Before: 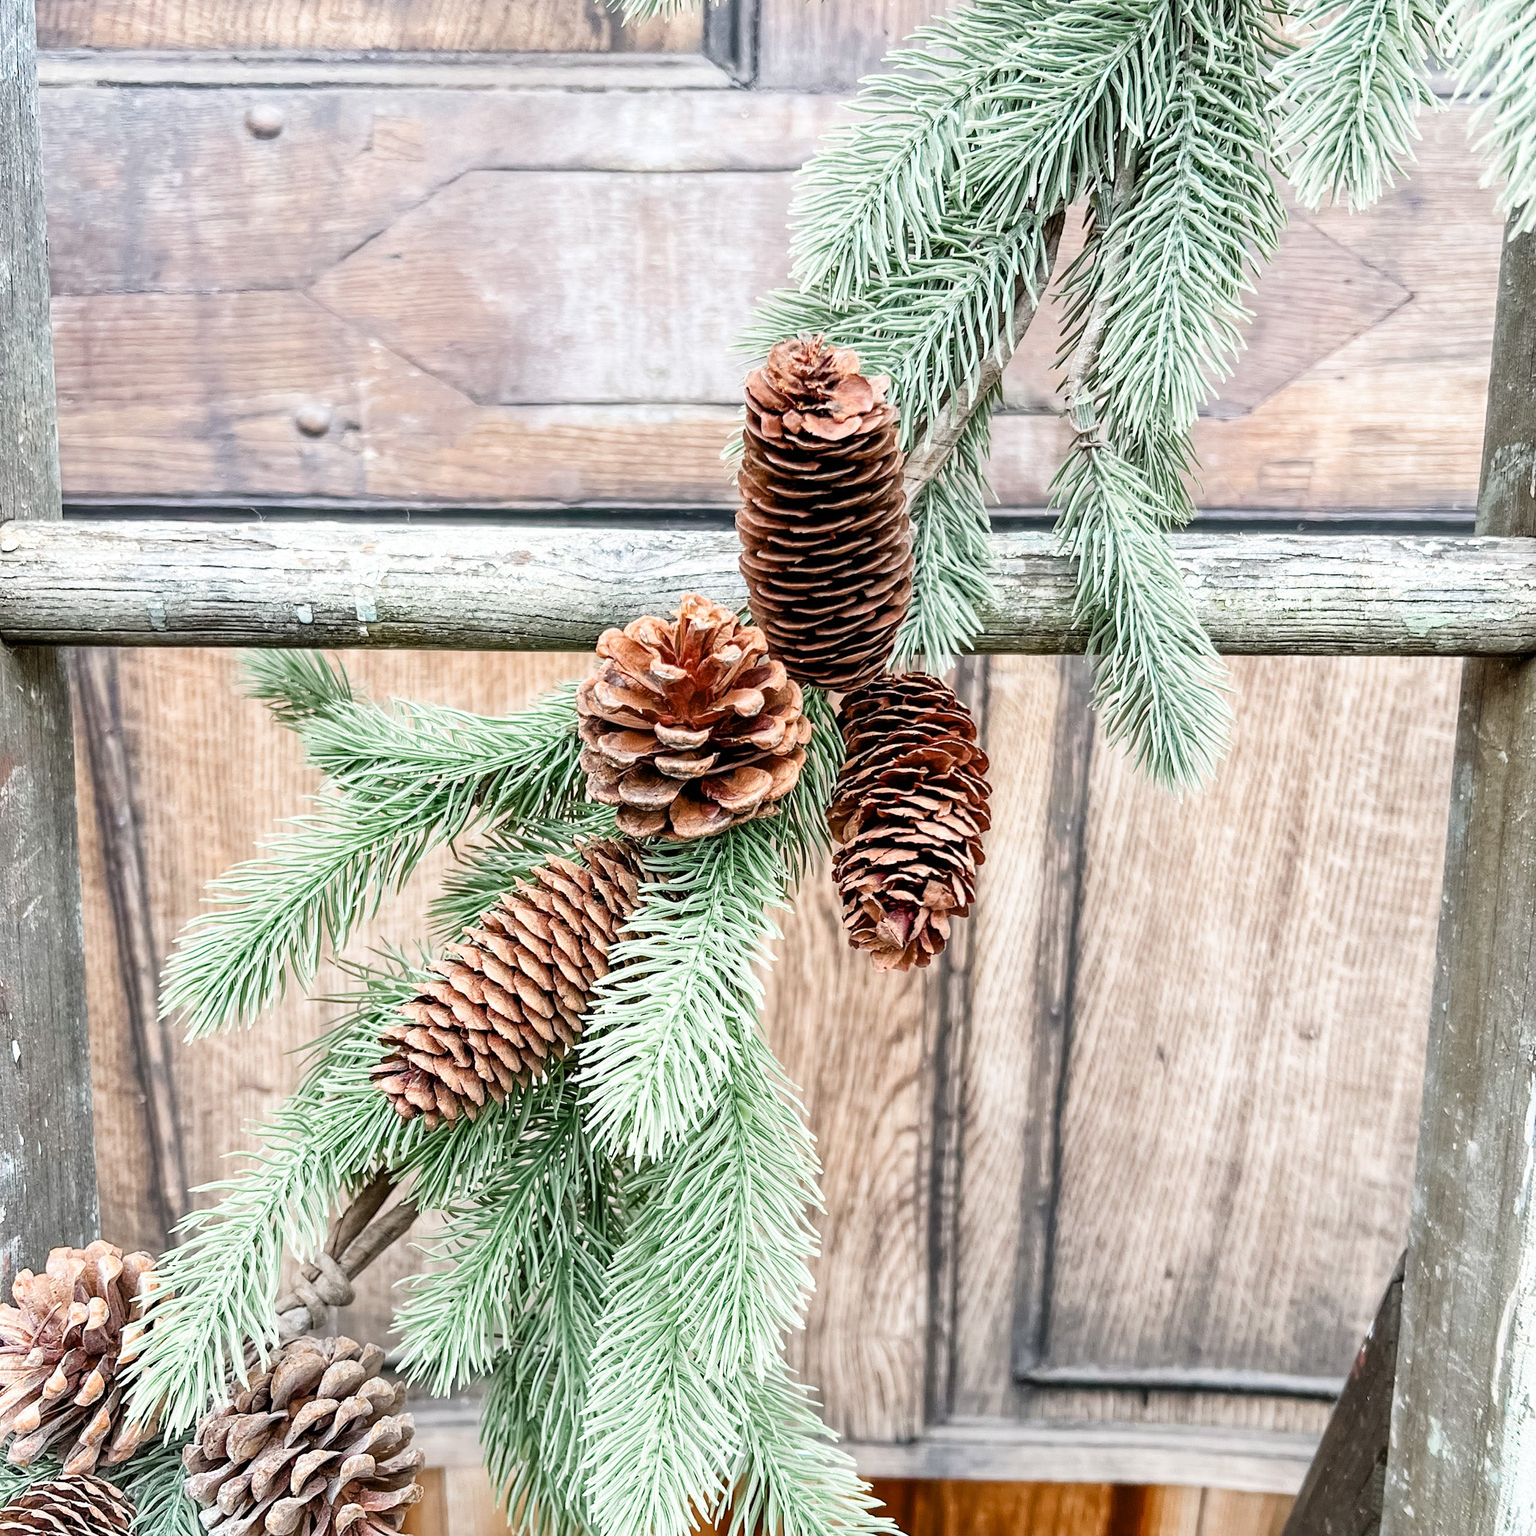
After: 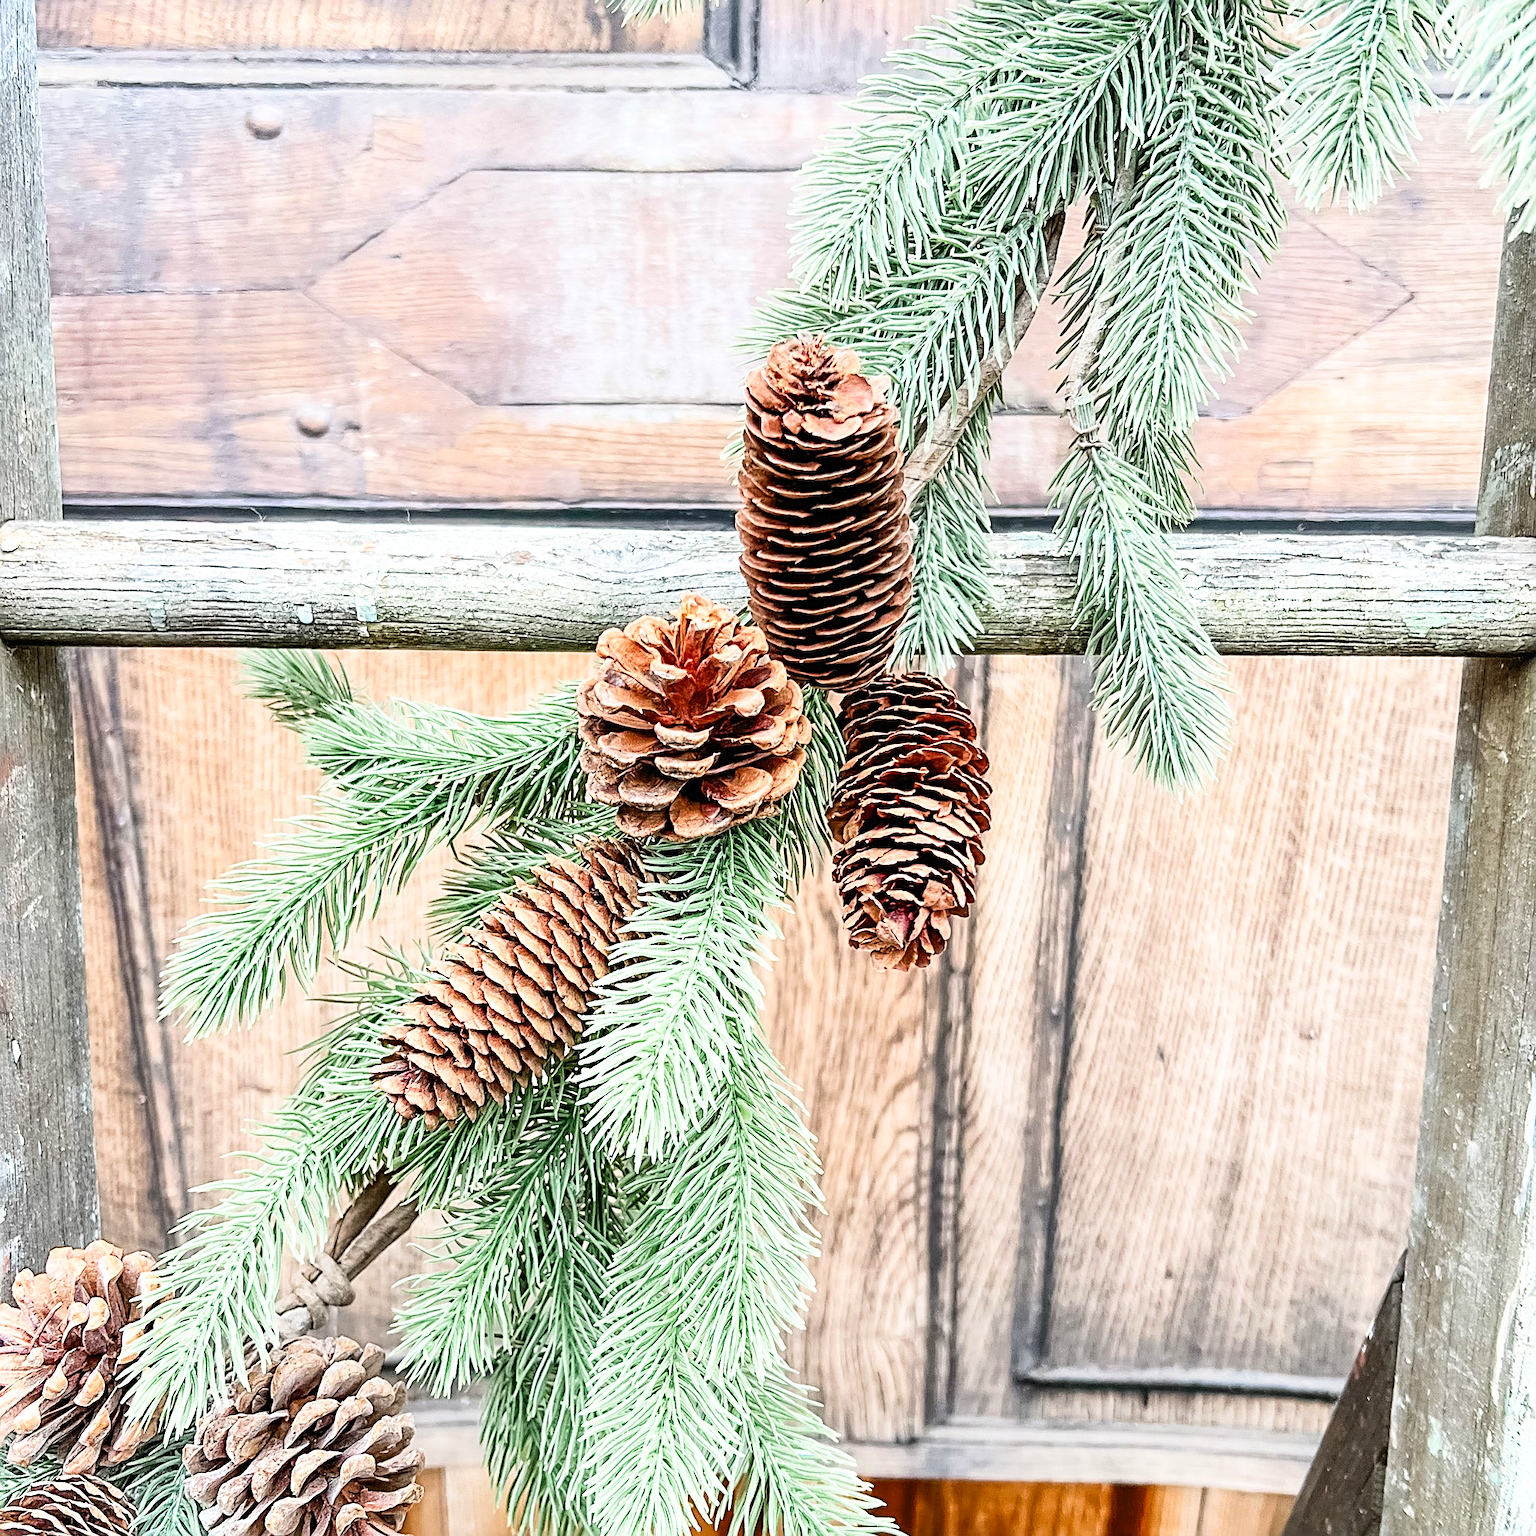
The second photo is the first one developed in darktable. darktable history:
sharpen: radius 2.547, amount 0.651
contrast brightness saturation: contrast 0.203, brightness 0.156, saturation 0.219
